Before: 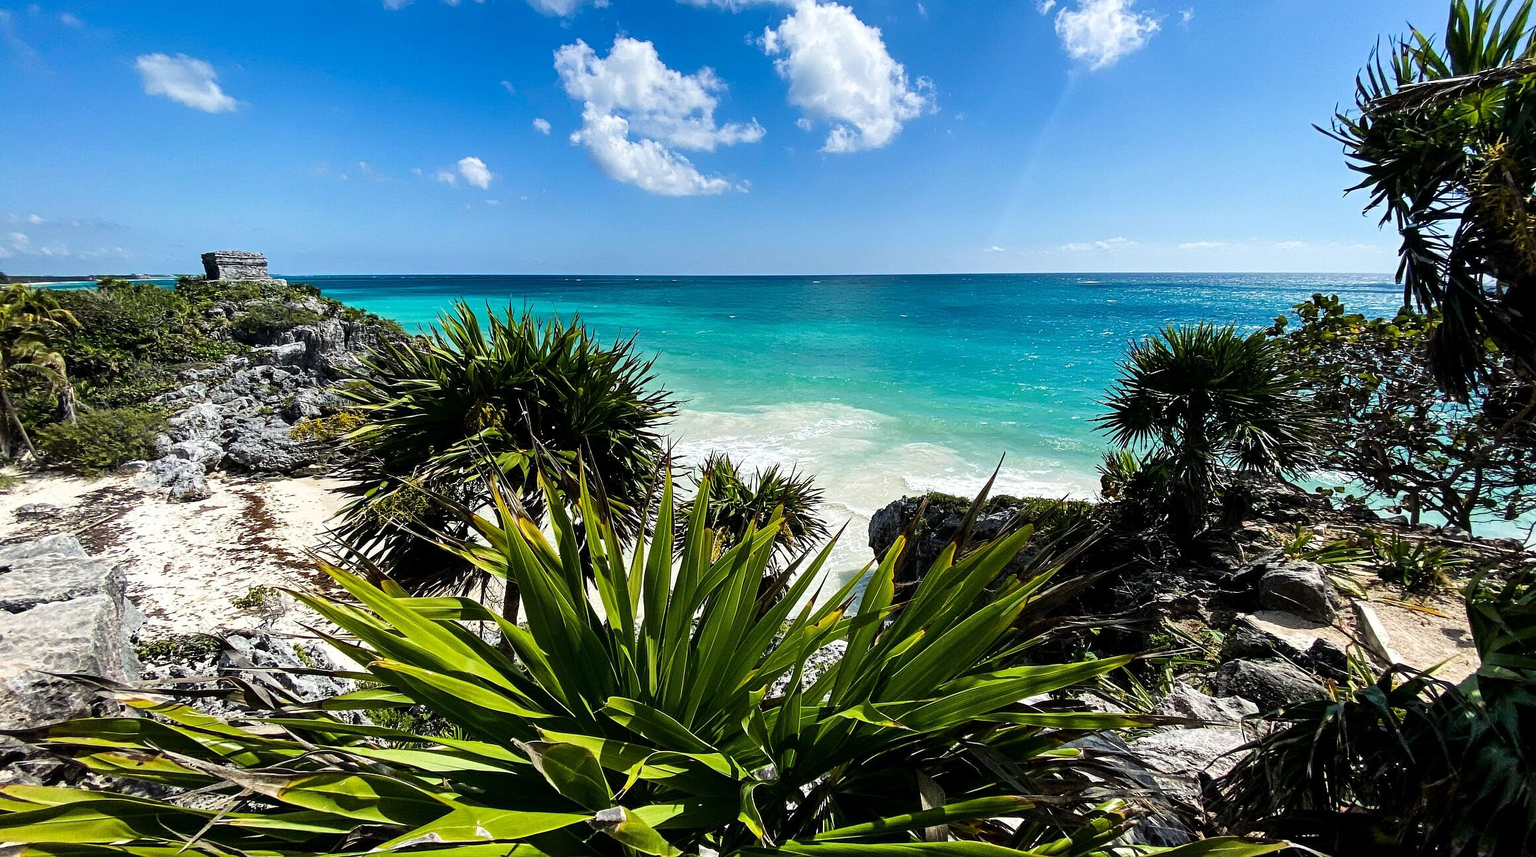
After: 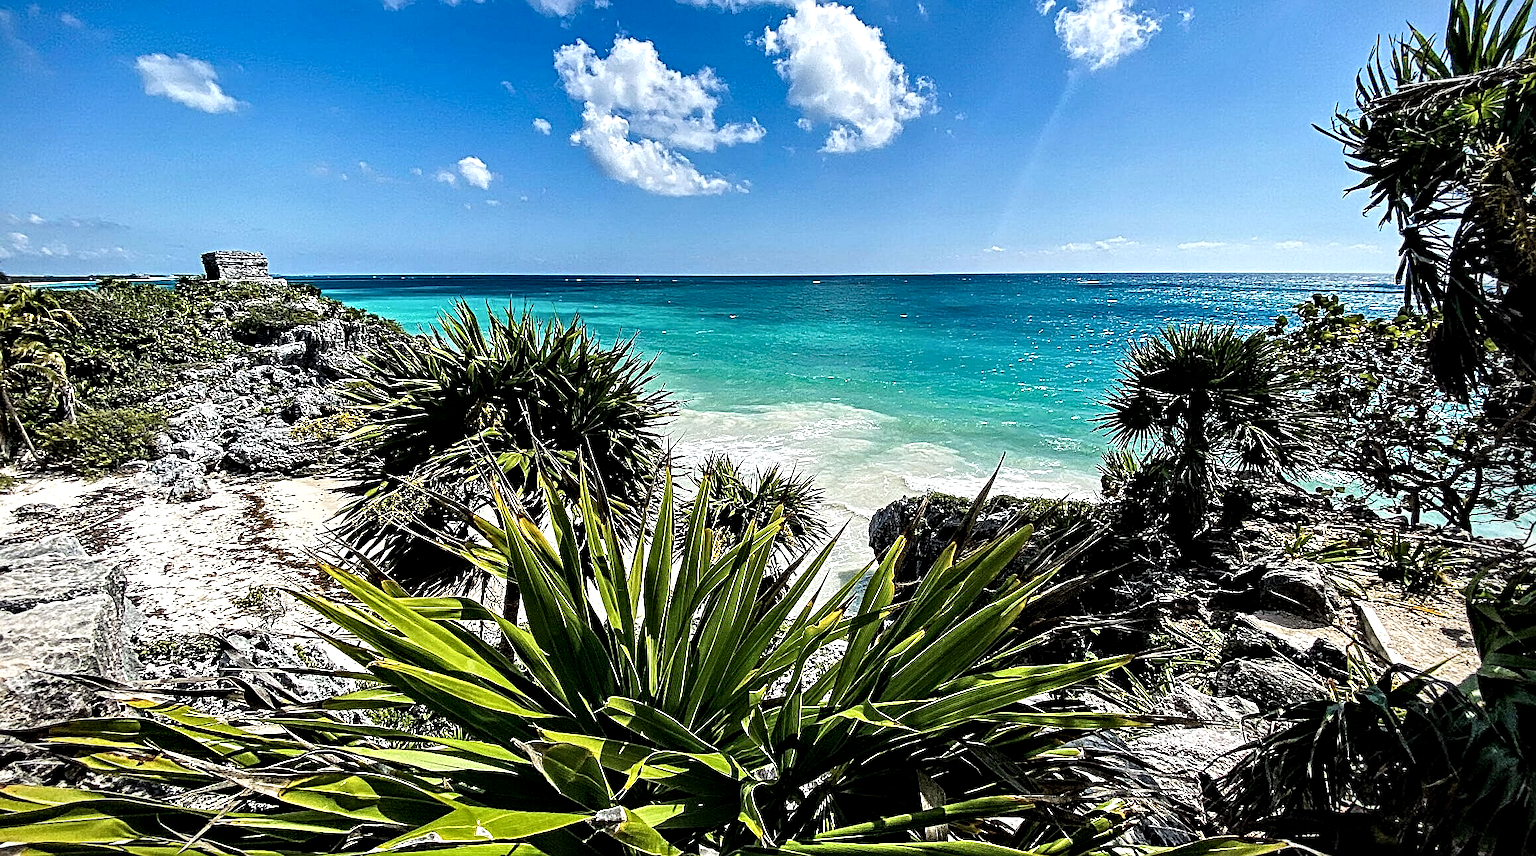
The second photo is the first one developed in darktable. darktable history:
contrast equalizer: octaves 7, y [[0.5, 0.542, 0.583, 0.625, 0.667, 0.708], [0.5 ×6], [0.5 ×6], [0 ×6], [0 ×6]]
tone equalizer: on, module defaults
sharpen: on, module defaults
vignetting: fall-off start 97.23%, saturation -0.024, center (-0.033, -0.042), width/height ratio 1.179, unbound false
